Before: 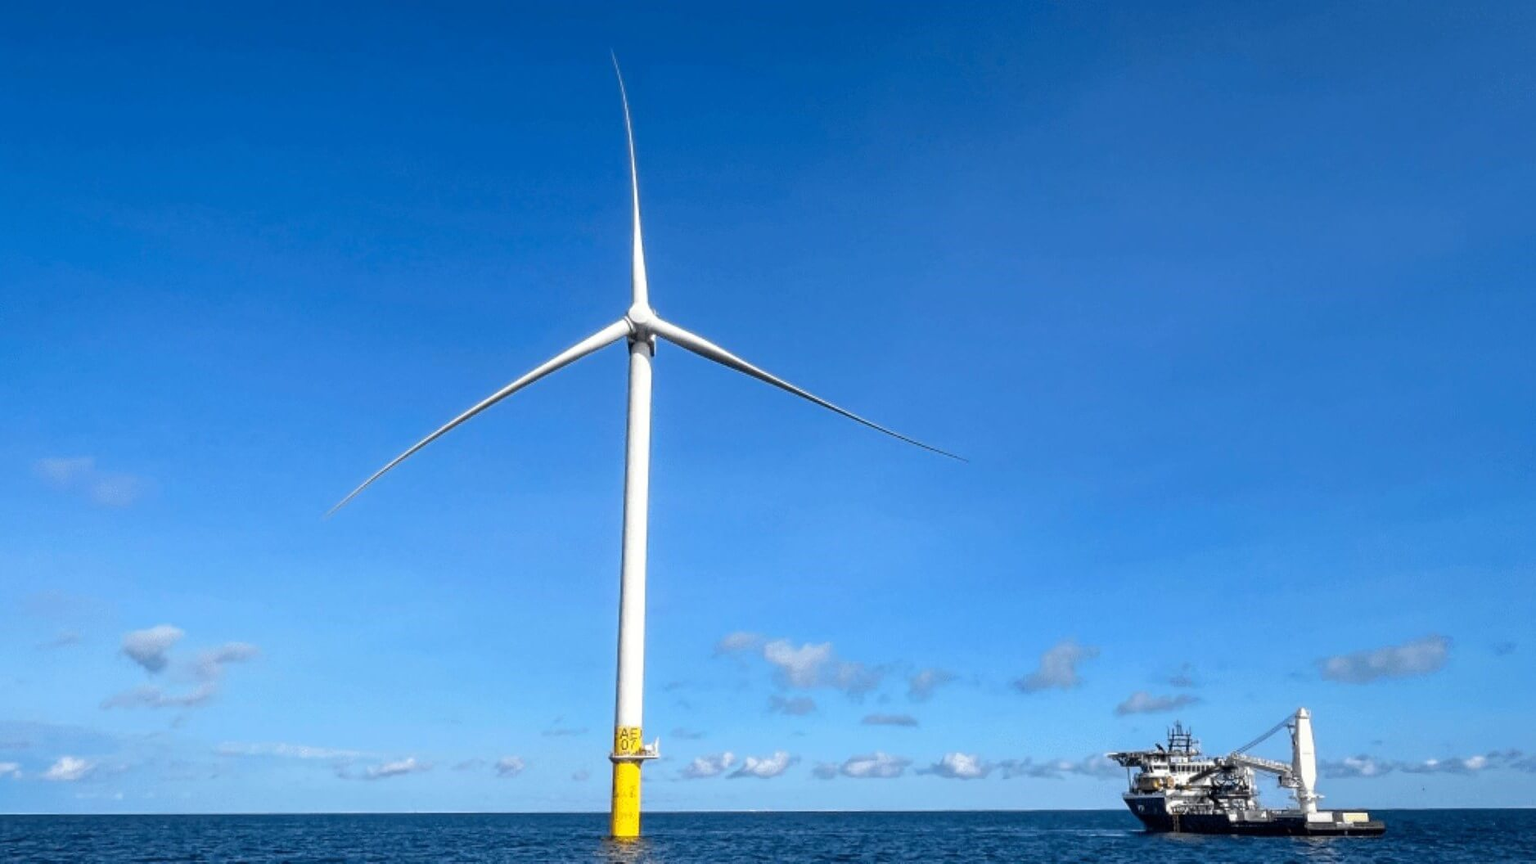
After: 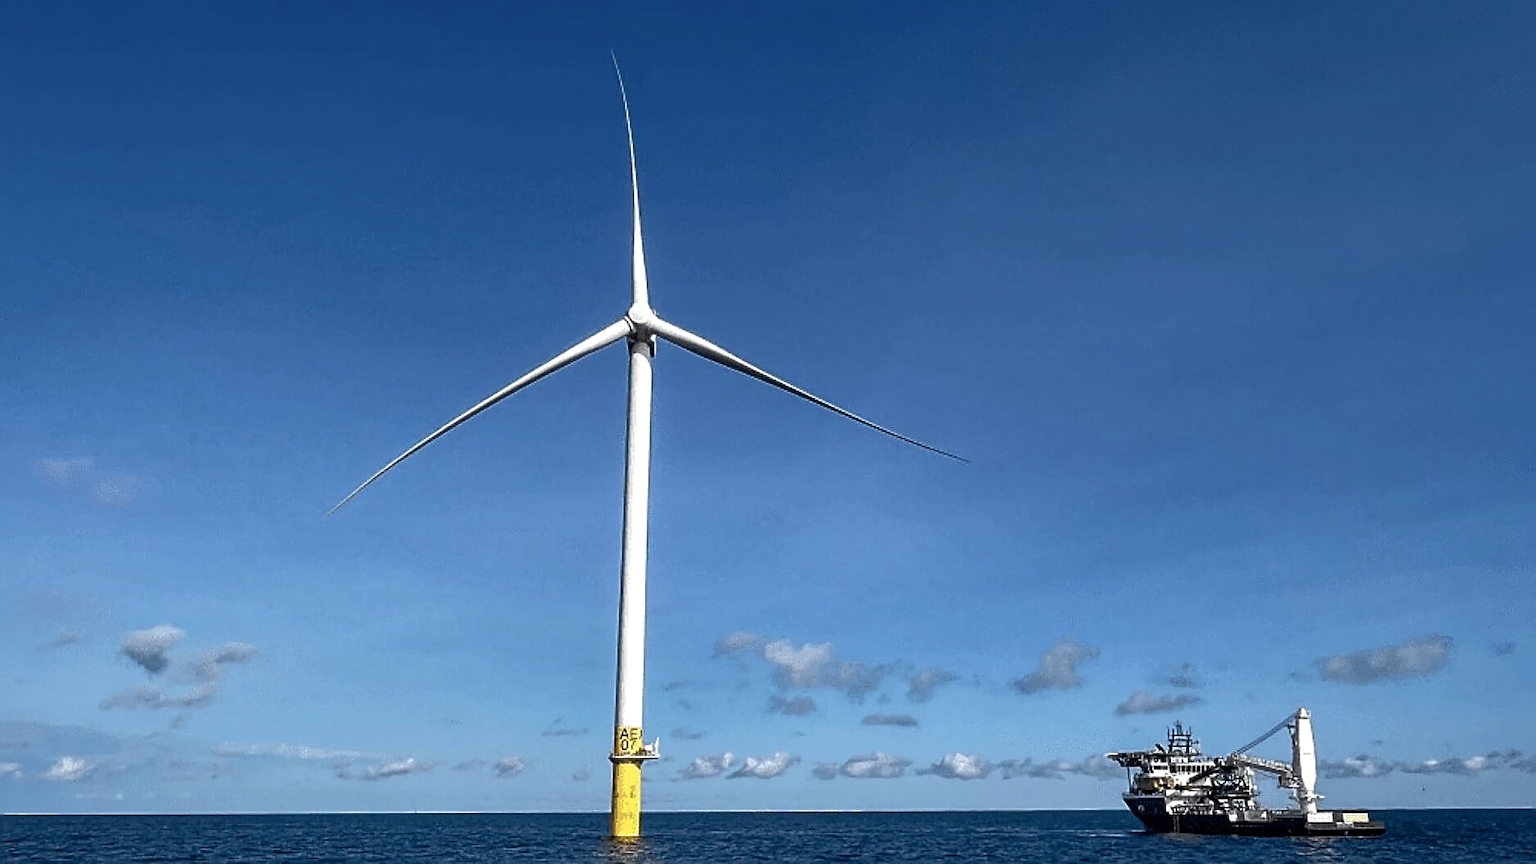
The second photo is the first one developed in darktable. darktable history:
sharpen: radius 1.685, amount 1.294
color balance rgb: perceptual saturation grading › highlights -31.88%, perceptual saturation grading › mid-tones 5.8%, perceptual saturation grading › shadows 18.12%, perceptual brilliance grading › highlights 3.62%, perceptual brilliance grading › mid-tones -18.12%, perceptual brilliance grading › shadows -41.3%
shadows and highlights: shadows 40, highlights -60
